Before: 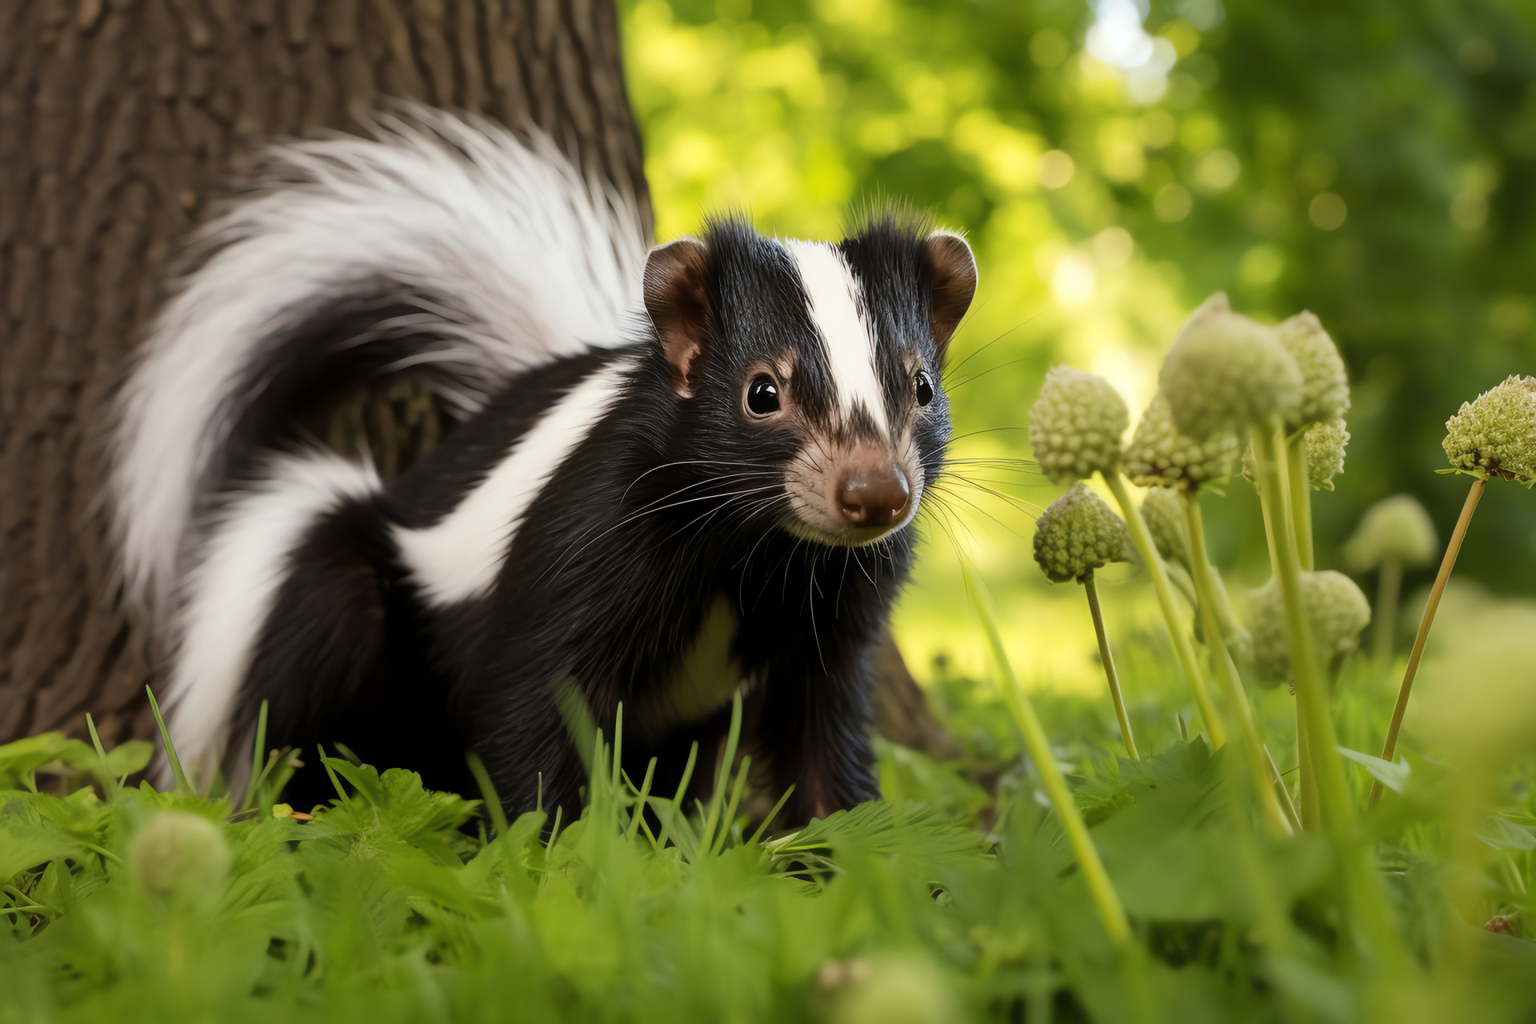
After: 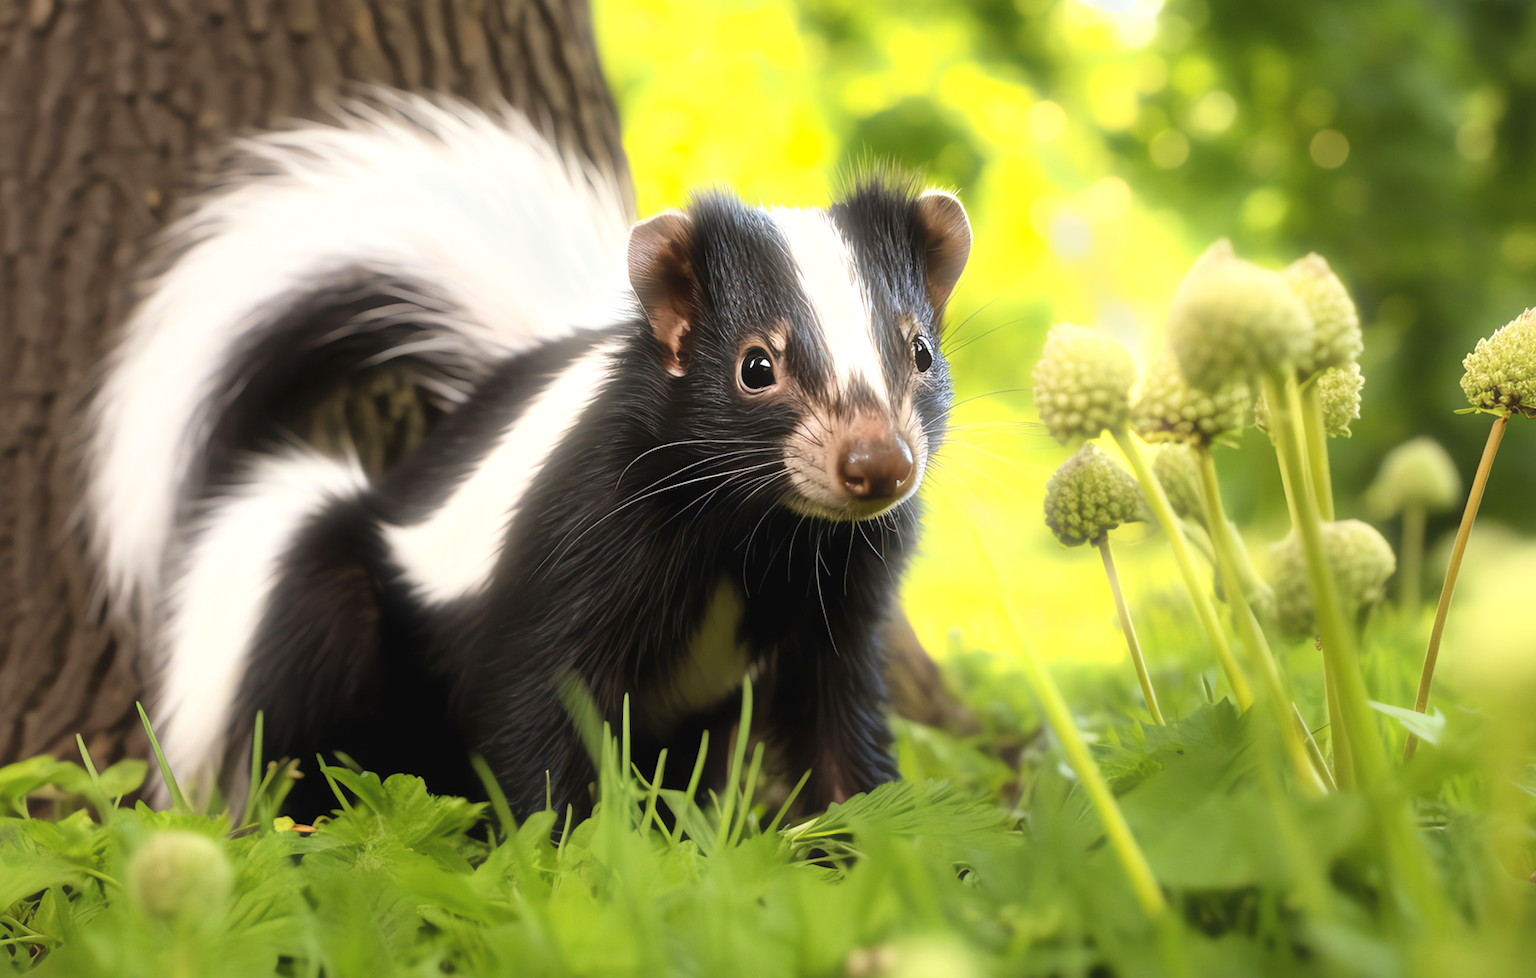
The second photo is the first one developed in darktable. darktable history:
bloom: size 5%, threshold 95%, strength 15%
rotate and perspective: rotation -3°, crop left 0.031, crop right 0.968, crop top 0.07, crop bottom 0.93
exposure: black level correction -0.002, exposure 0.708 EV, compensate exposure bias true, compensate highlight preservation false
